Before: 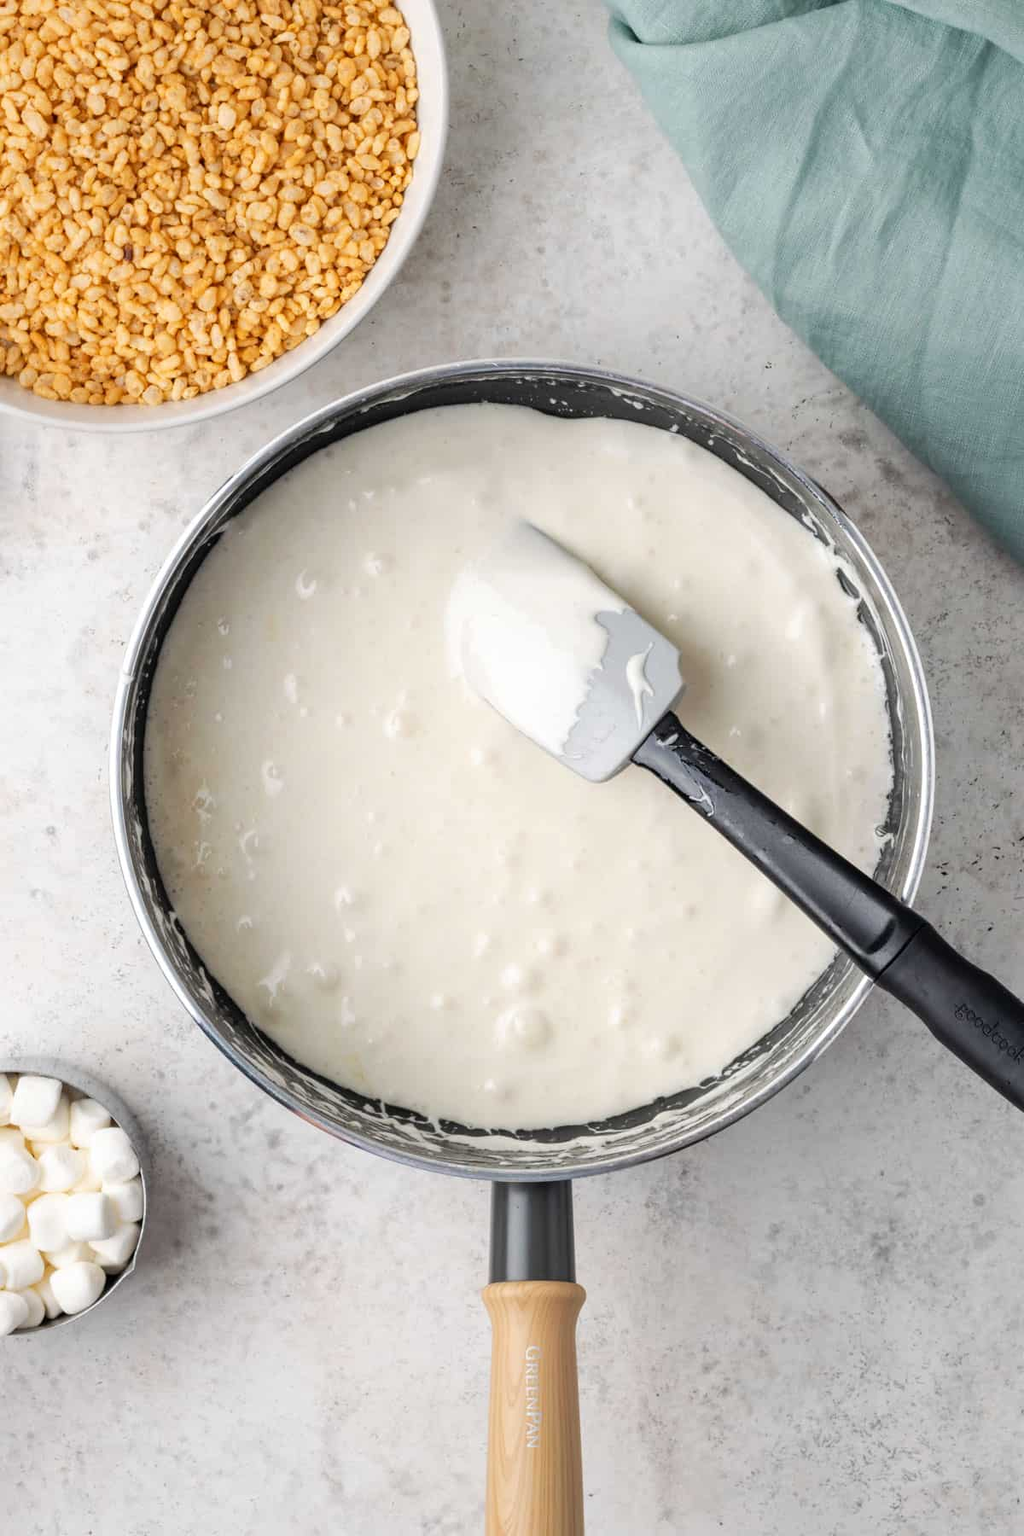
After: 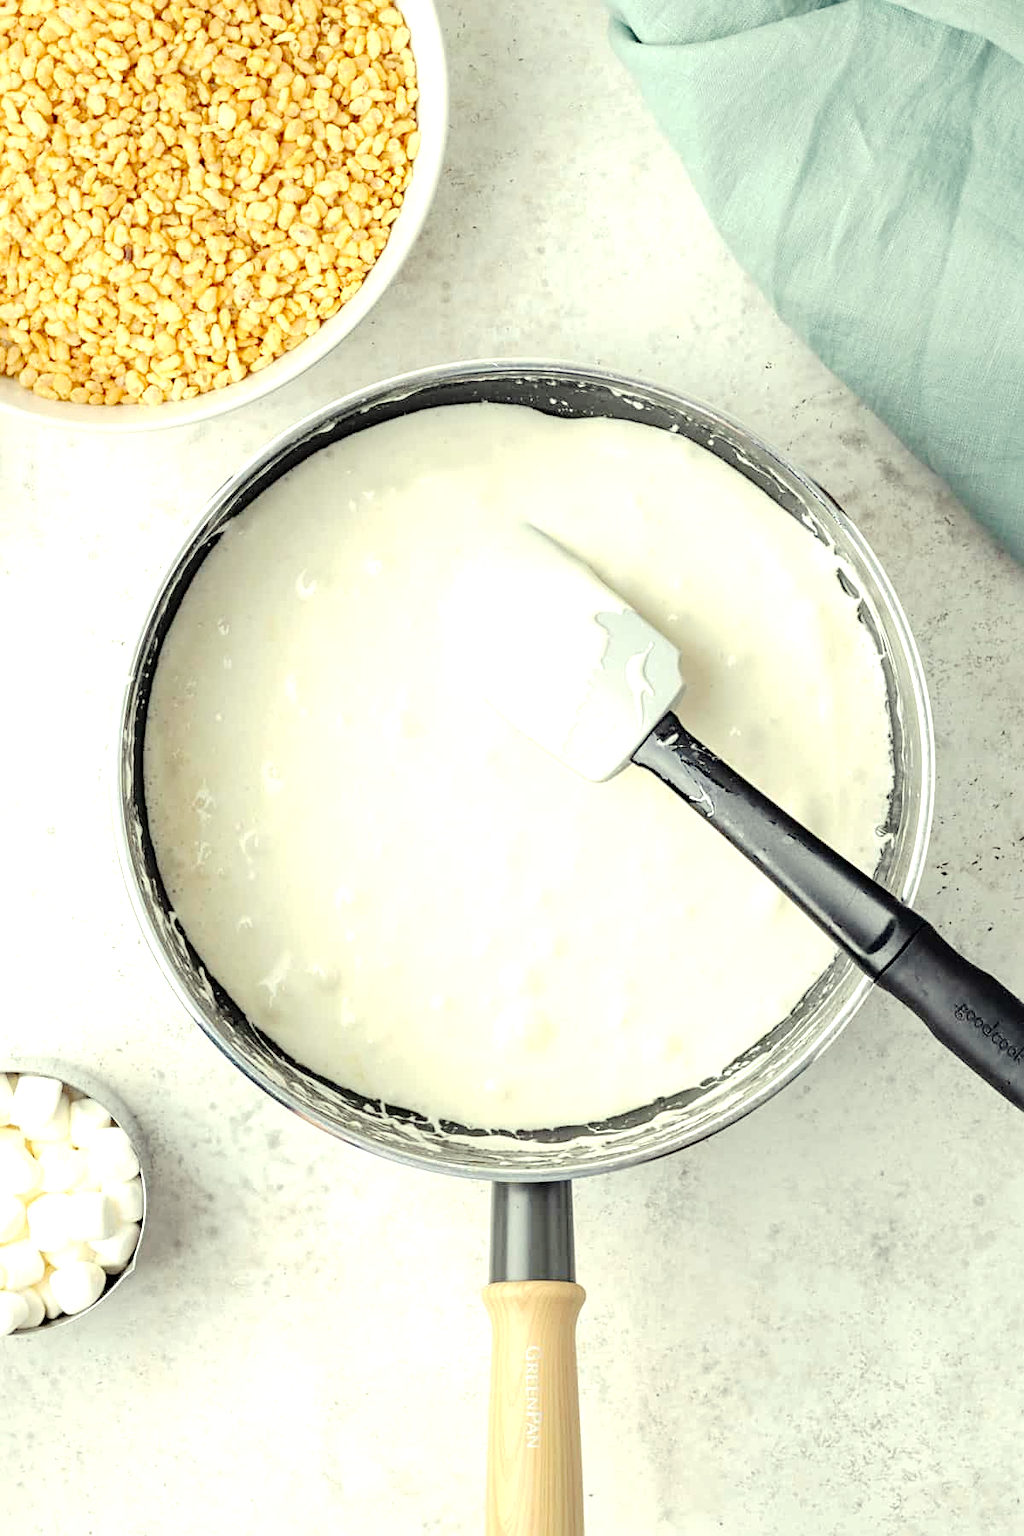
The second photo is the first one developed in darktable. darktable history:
tone equalizer: -8 EV -0.732 EV, -7 EV -0.723 EV, -6 EV -0.591 EV, -5 EV -0.361 EV, -3 EV 0.384 EV, -2 EV 0.6 EV, -1 EV 0.679 EV, +0 EV 0.774 EV, mask exposure compensation -0.501 EV
base curve: curves: ch0 [(0, 0) (0.158, 0.273) (0.879, 0.895) (1, 1)], preserve colors none
sharpen: radius 2.506, amount 0.339
color correction: highlights a* -5.75, highlights b* 11.13
